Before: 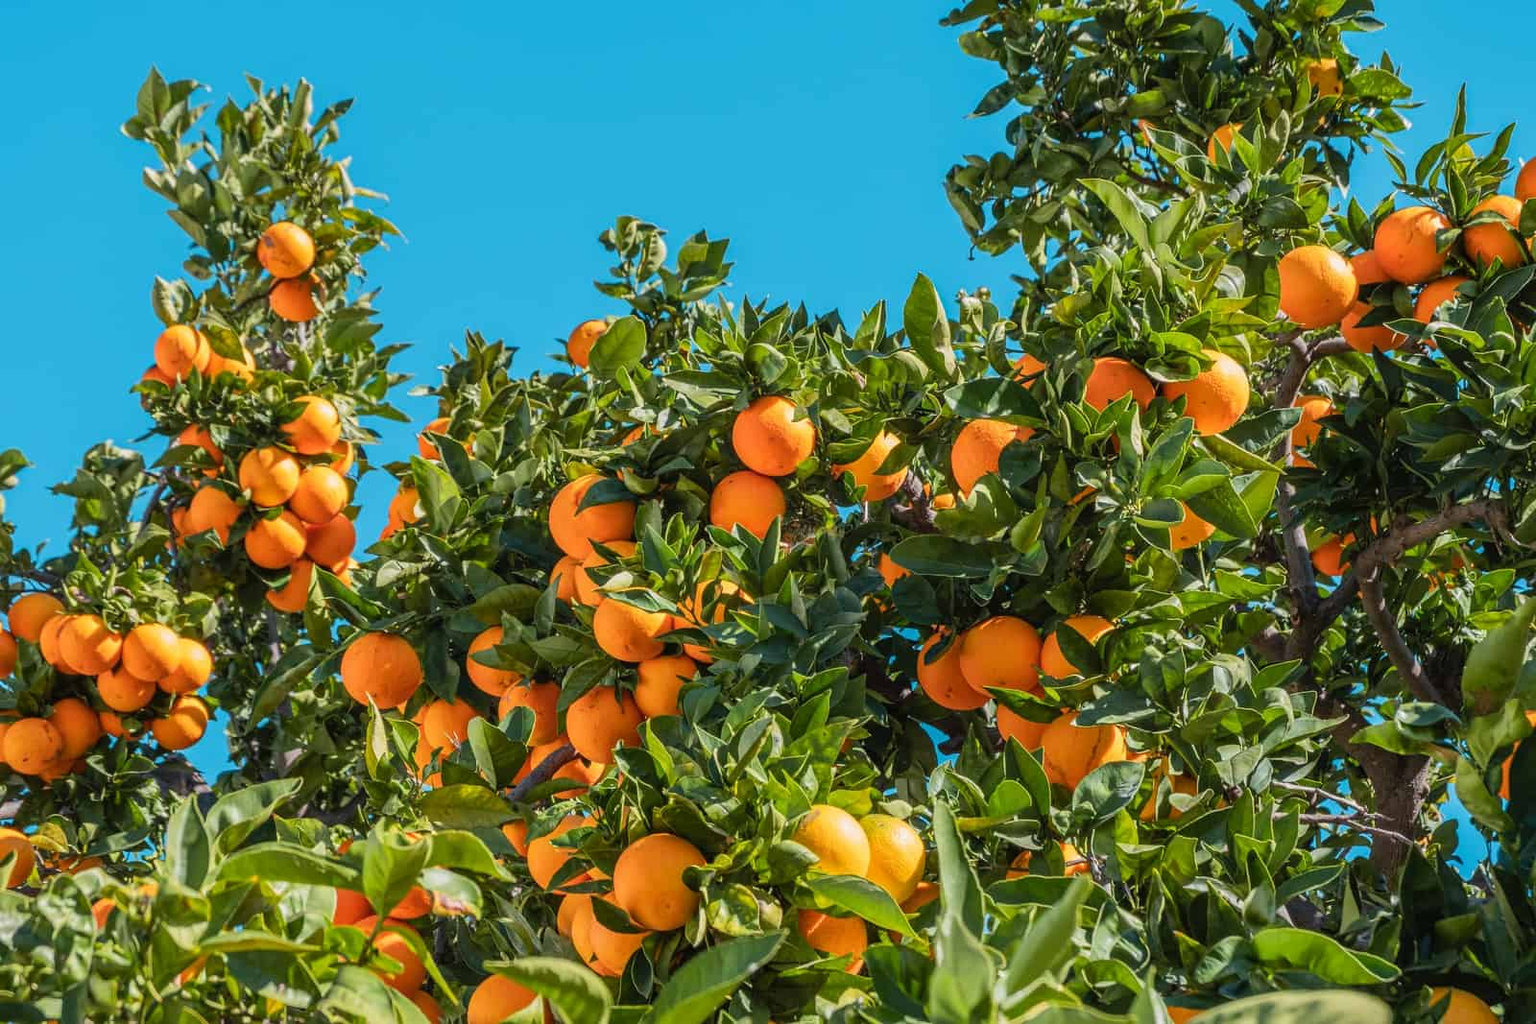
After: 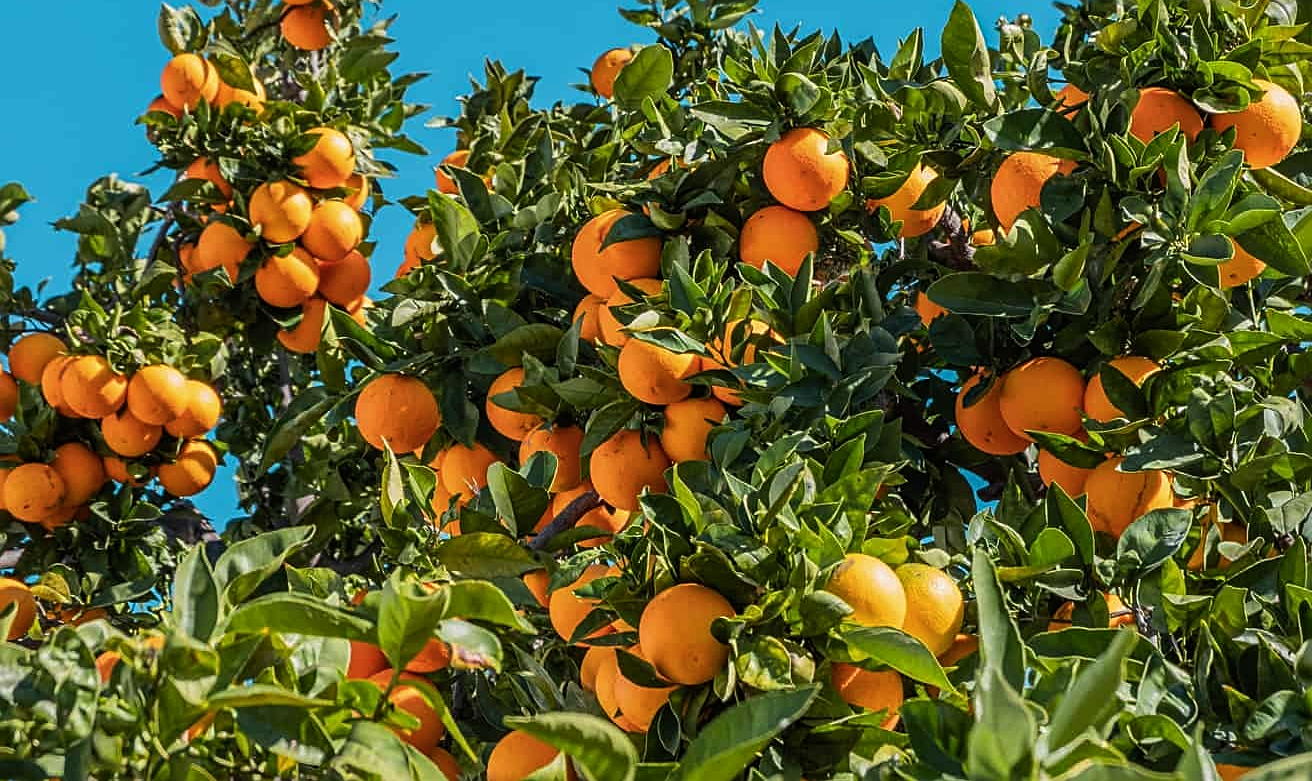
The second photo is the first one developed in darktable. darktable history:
color balance rgb: power › luminance -14.927%, linear chroma grading › global chroma 0.699%, perceptual saturation grading › global saturation 0.508%
sharpen: on, module defaults
crop: top 26.795%, right 17.982%
